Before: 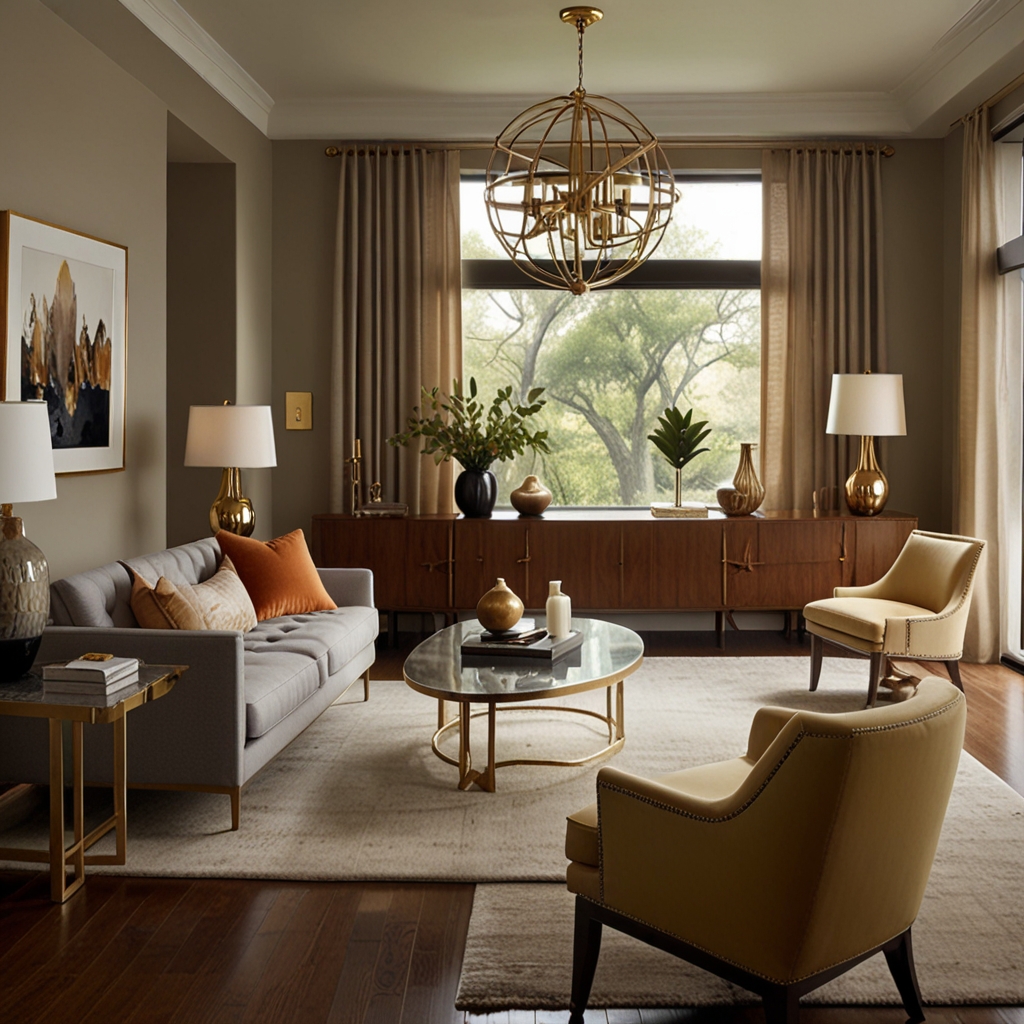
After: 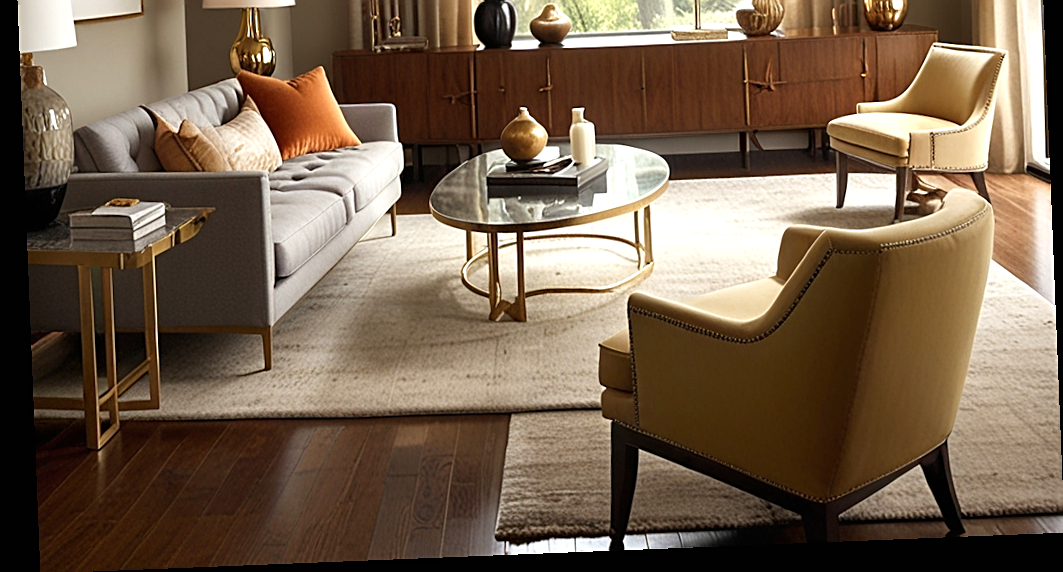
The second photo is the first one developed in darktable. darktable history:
sharpen: on, module defaults
crop and rotate: top 46.237%
rotate and perspective: rotation -2.29°, automatic cropping off
exposure: black level correction 0, exposure 0.7 EV, compensate exposure bias true, compensate highlight preservation false
